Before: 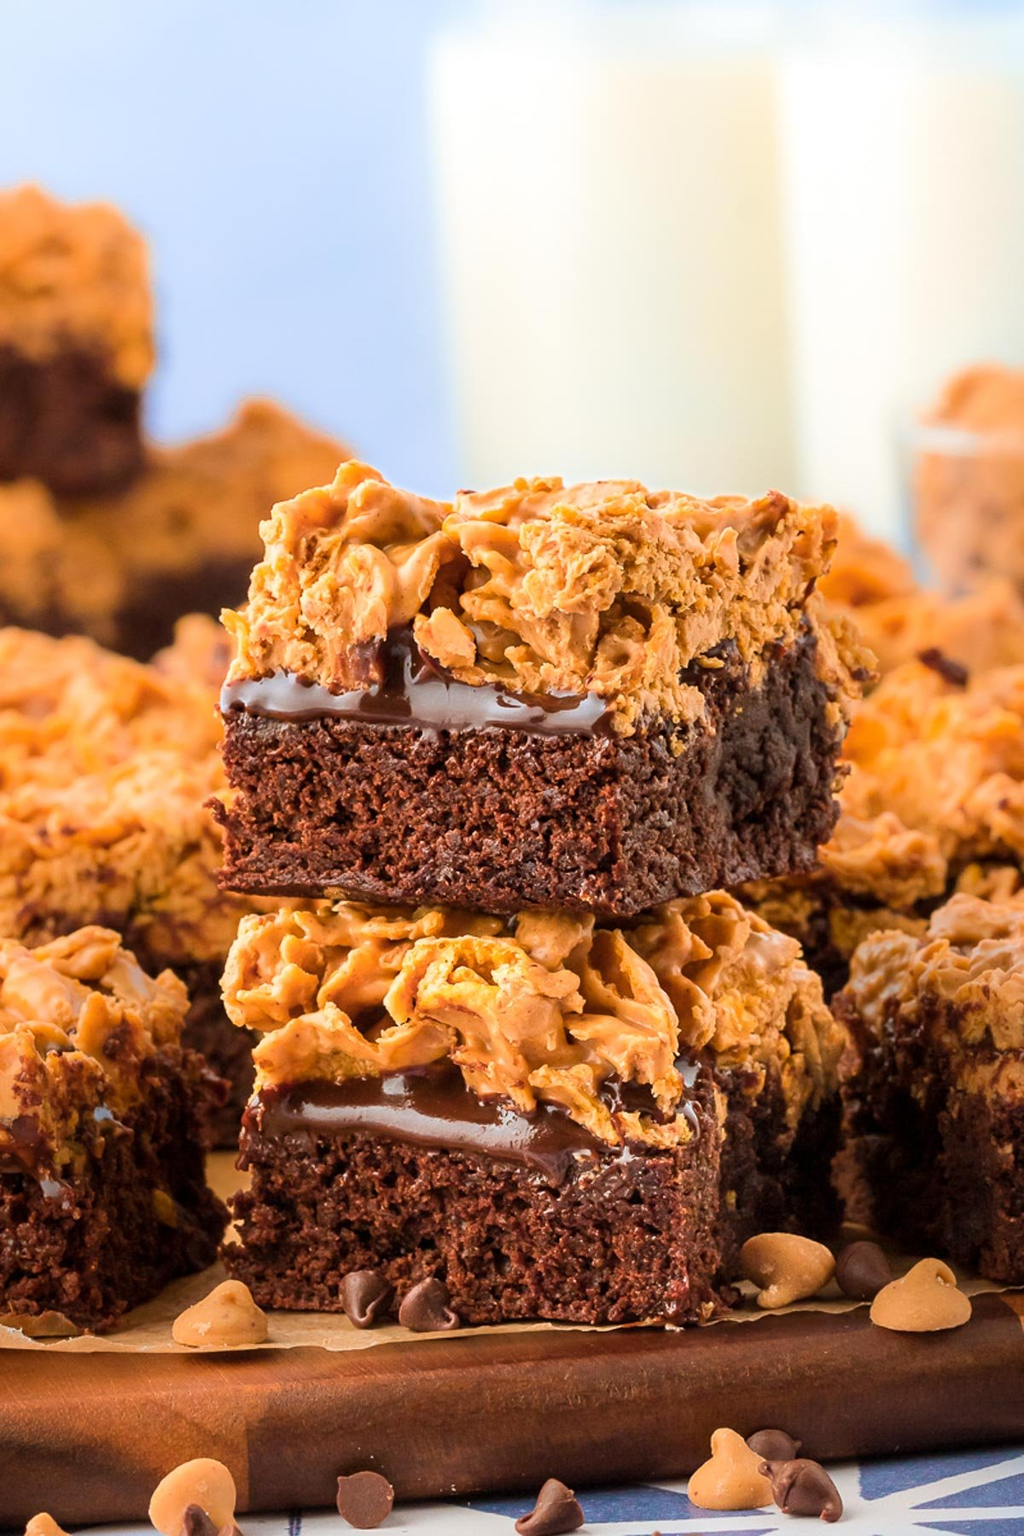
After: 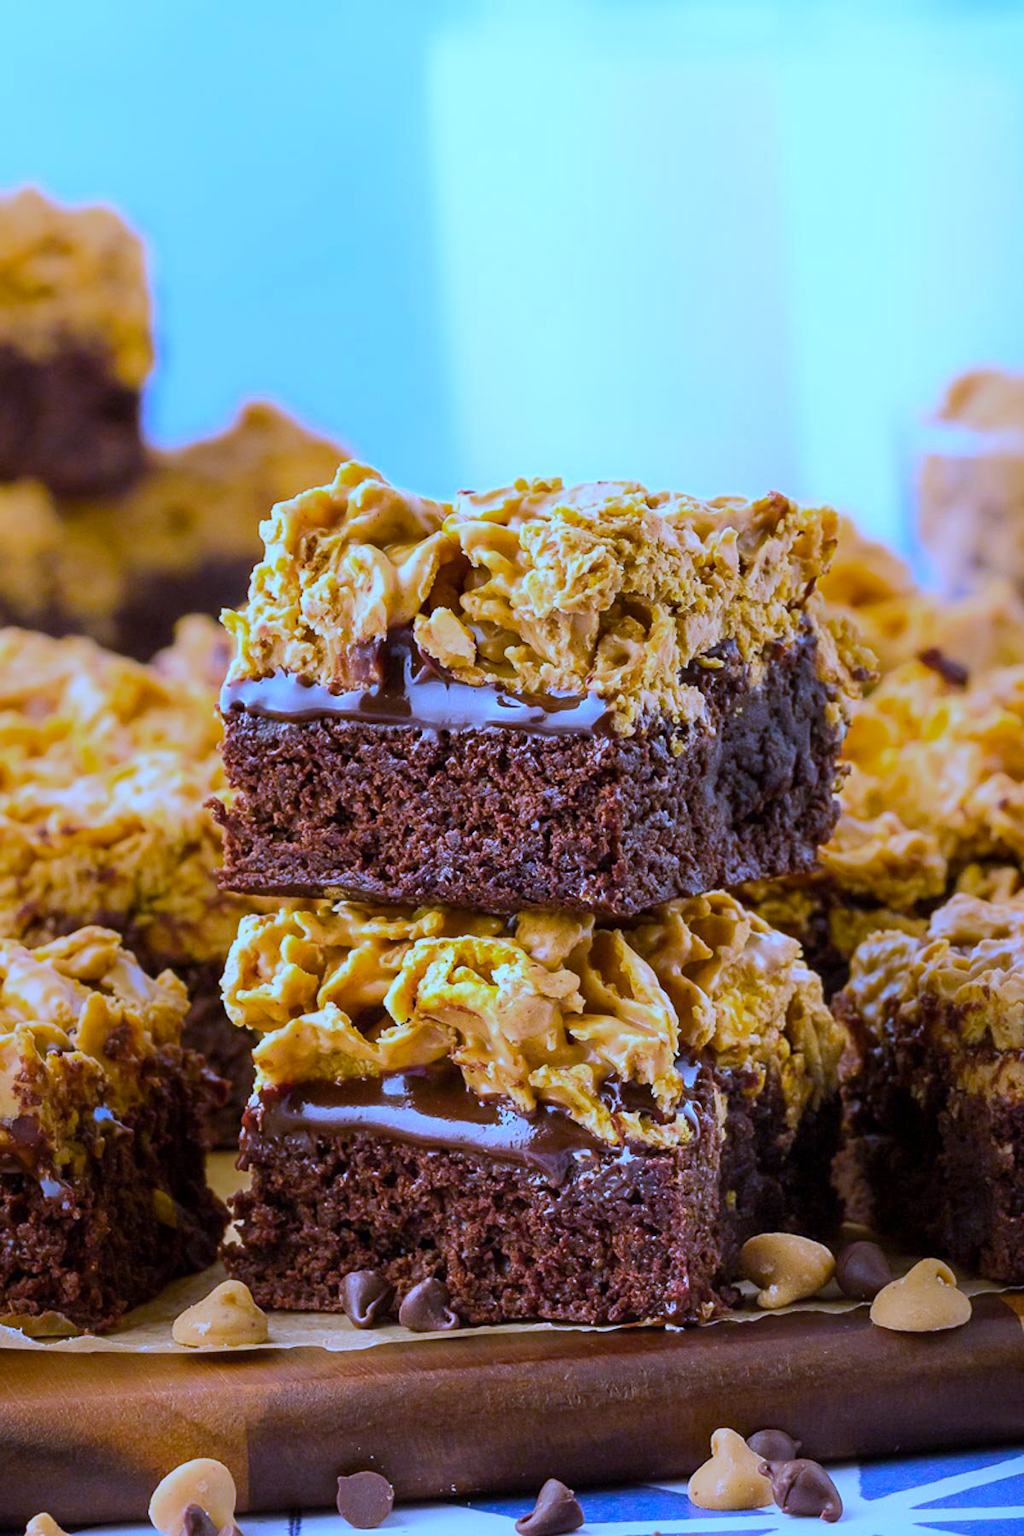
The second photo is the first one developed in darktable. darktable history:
white balance: red 0.766, blue 1.537
color balance rgb: perceptual saturation grading › global saturation 20%, global vibrance 20%
rotate and perspective: automatic cropping off
